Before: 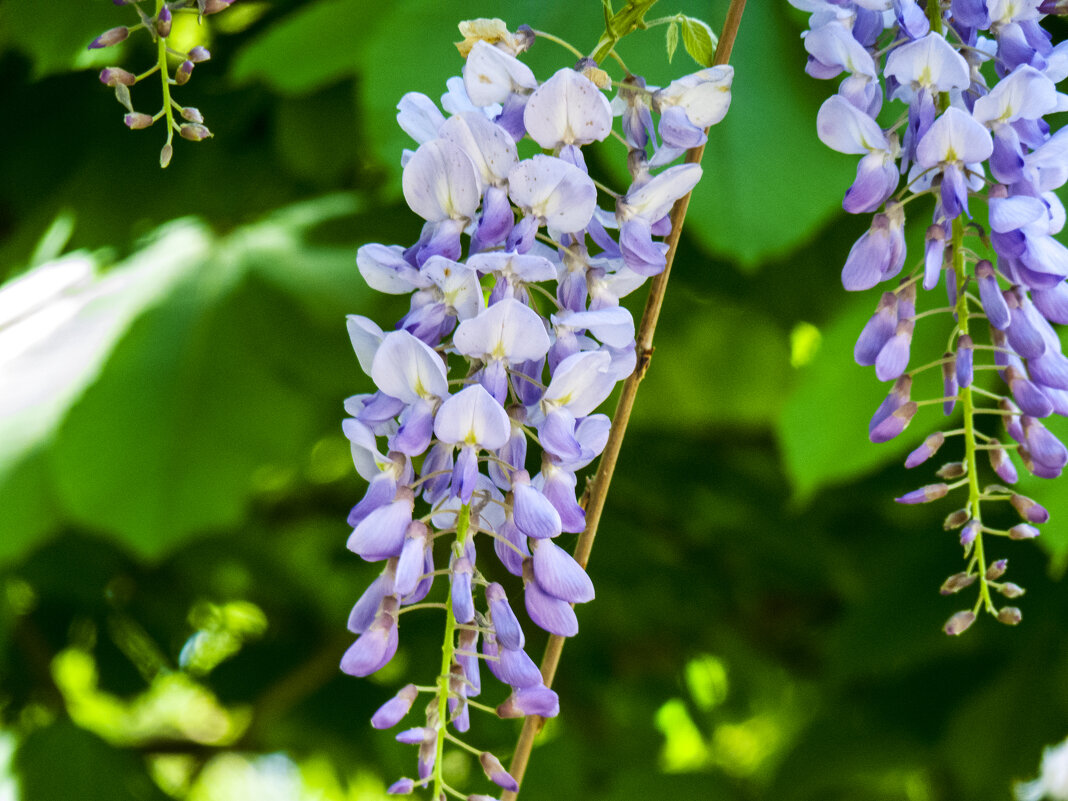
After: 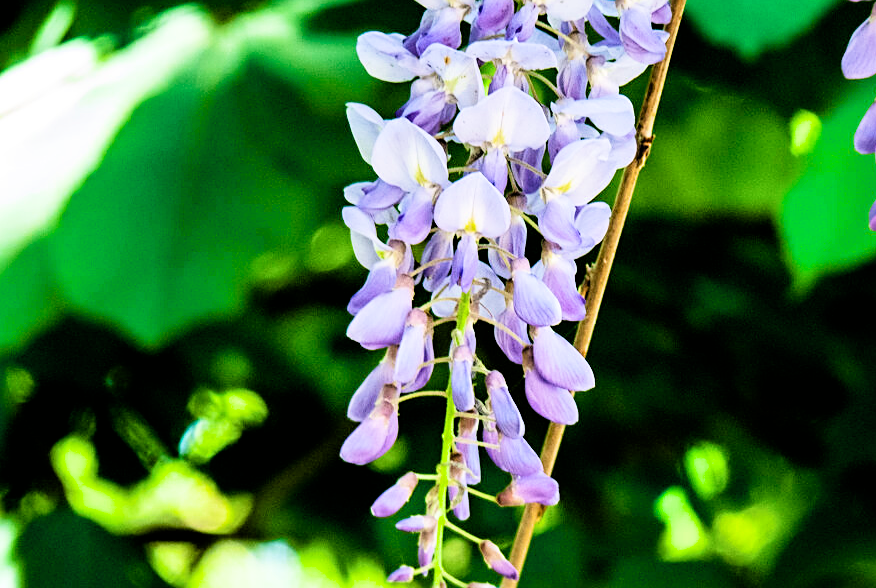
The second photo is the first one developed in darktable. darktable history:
crop: top 26.531%, right 17.959%
exposure: black level correction 0, exposure 0.5 EV, compensate highlight preservation false
filmic rgb: black relative exposure -4 EV, white relative exposure 3 EV, hardness 3.02, contrast 1.5
sharpen: on, module defaults
